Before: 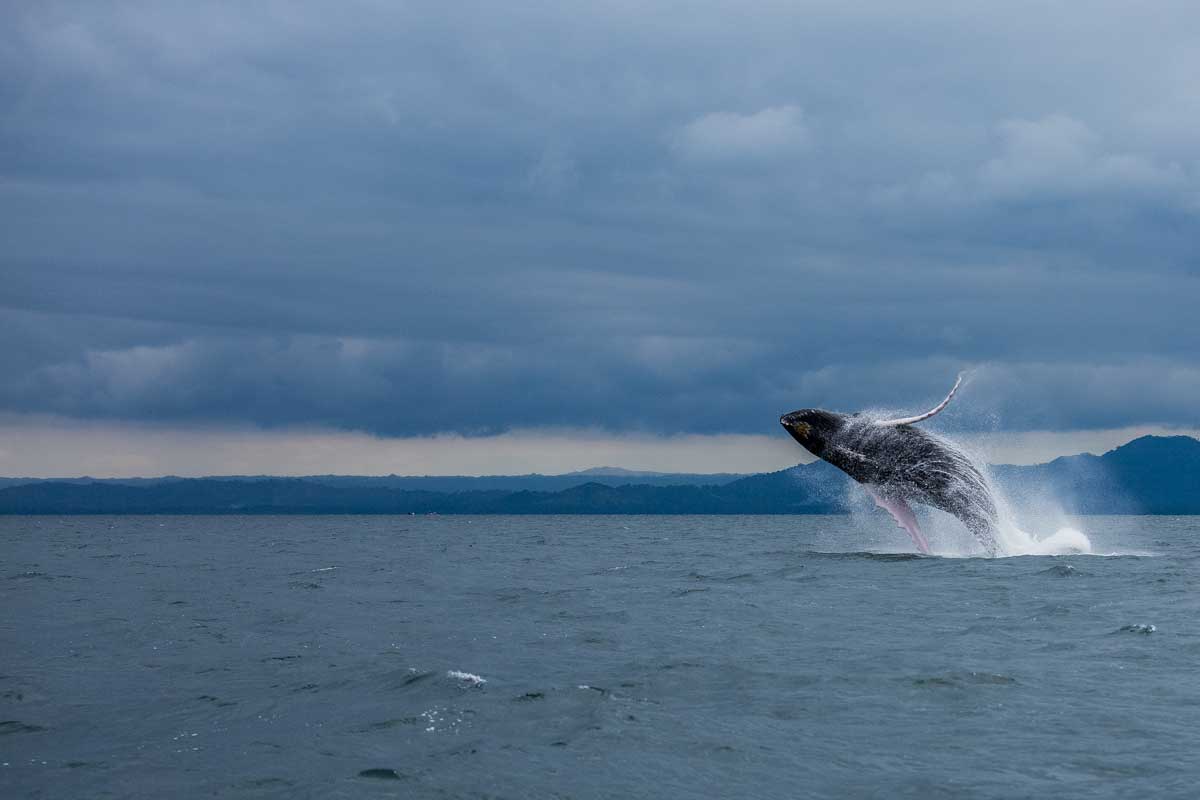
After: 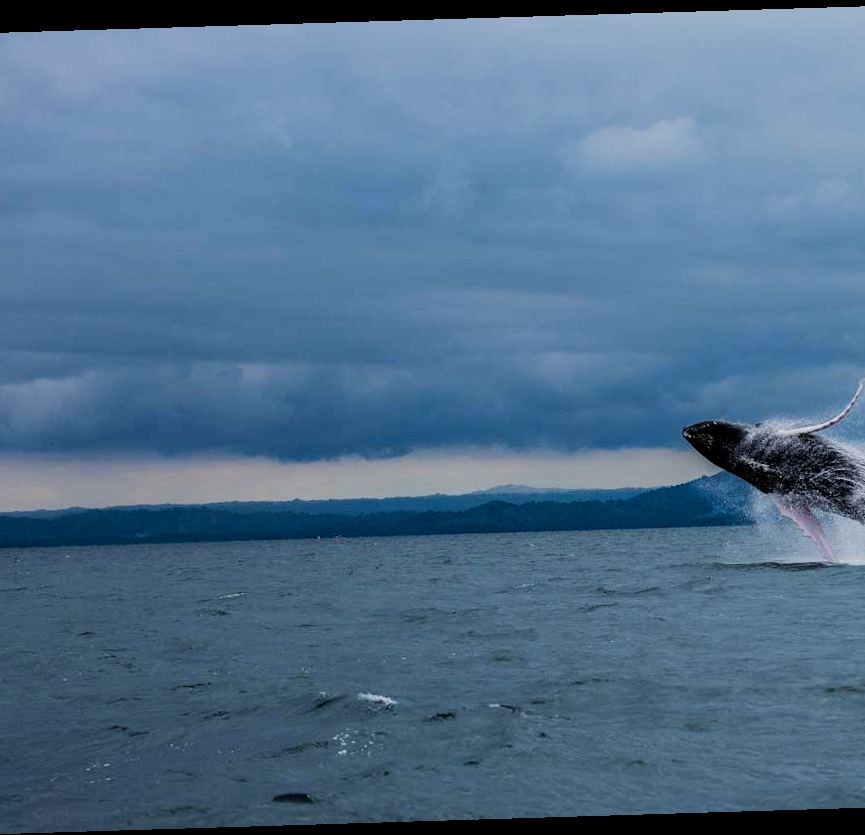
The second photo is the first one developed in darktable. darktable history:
filmic rgb: black relative exposure -5 EV, white relative exposure 3.5 EV, hardness 3.19, contrast 1.2, highlights saturation mix -50%
contrast brightness saturation: contrast 0.04, saturation 0.16
crop and rotate: left 9.061%, right 20.142%
rotate and perspective: rotation -1.75°, automatic cropping off
